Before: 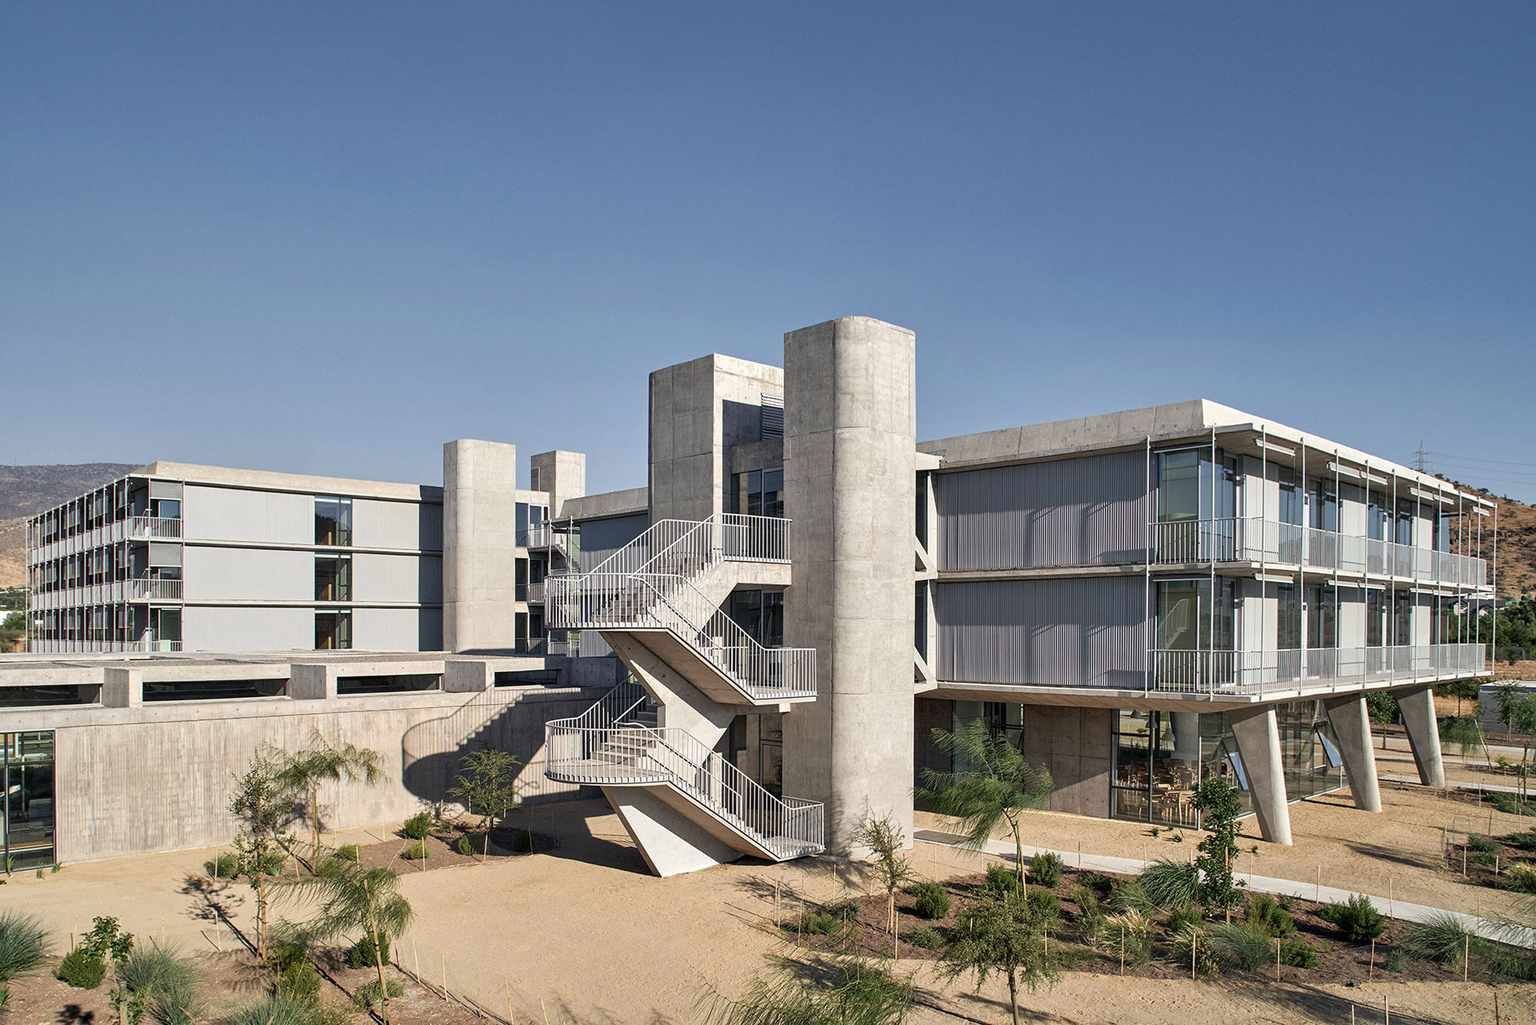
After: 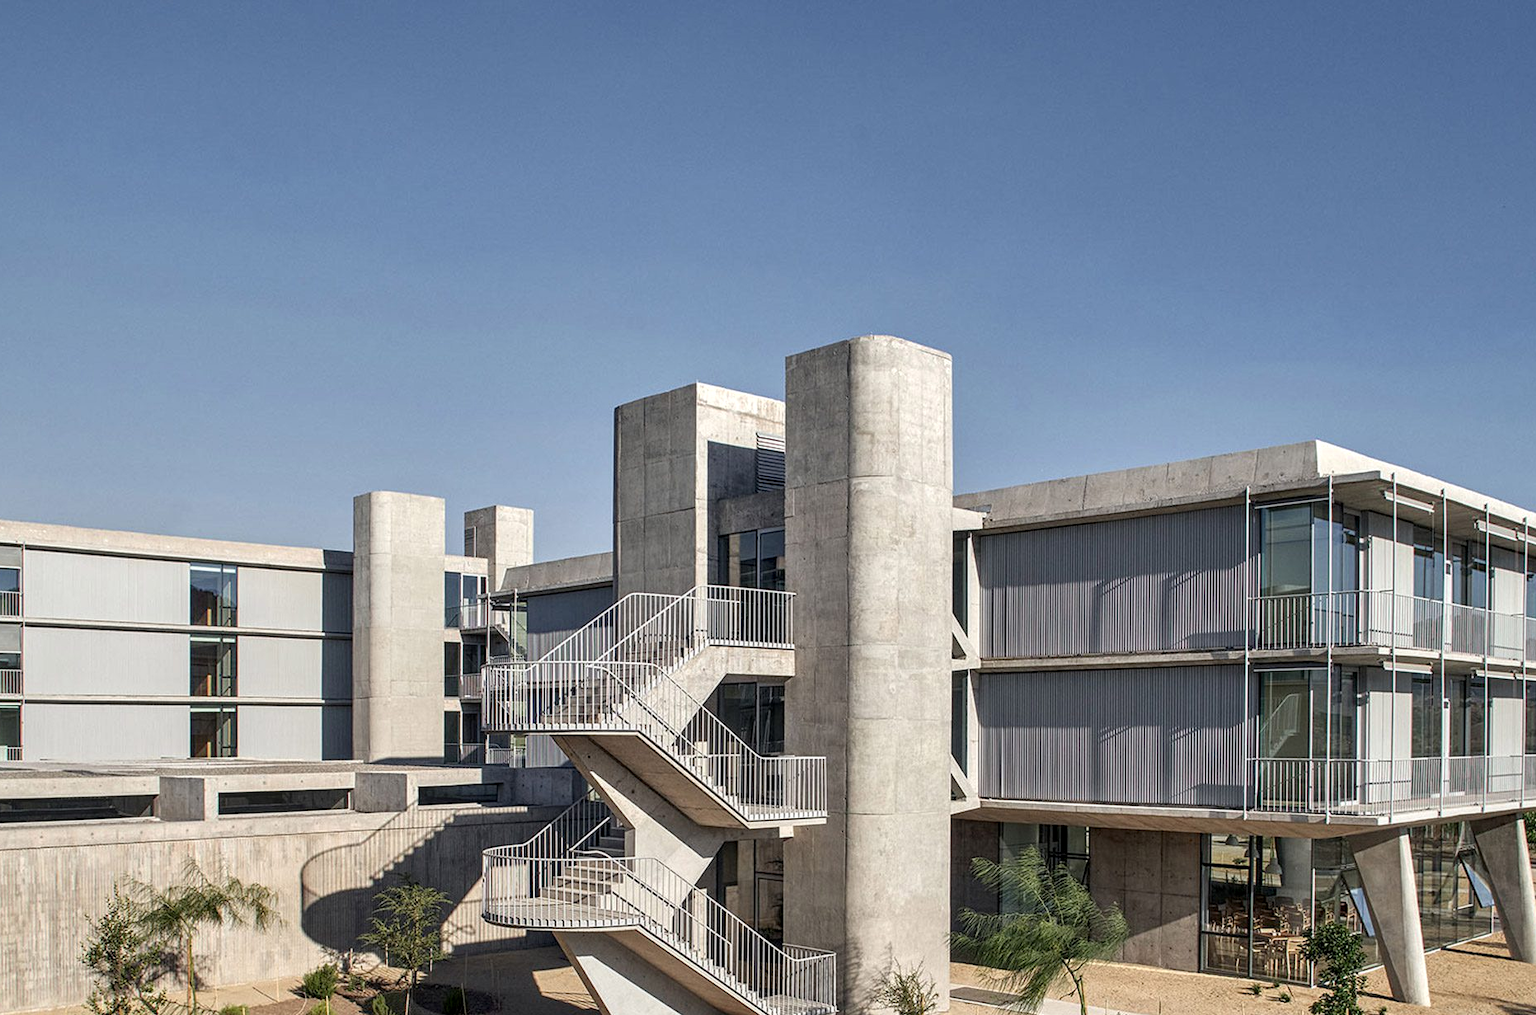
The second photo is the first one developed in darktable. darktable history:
local contrast: on, module defaults
crop and rotate: left 10.77%, top 5.1%, right 10.41%, bottom 16.76%
